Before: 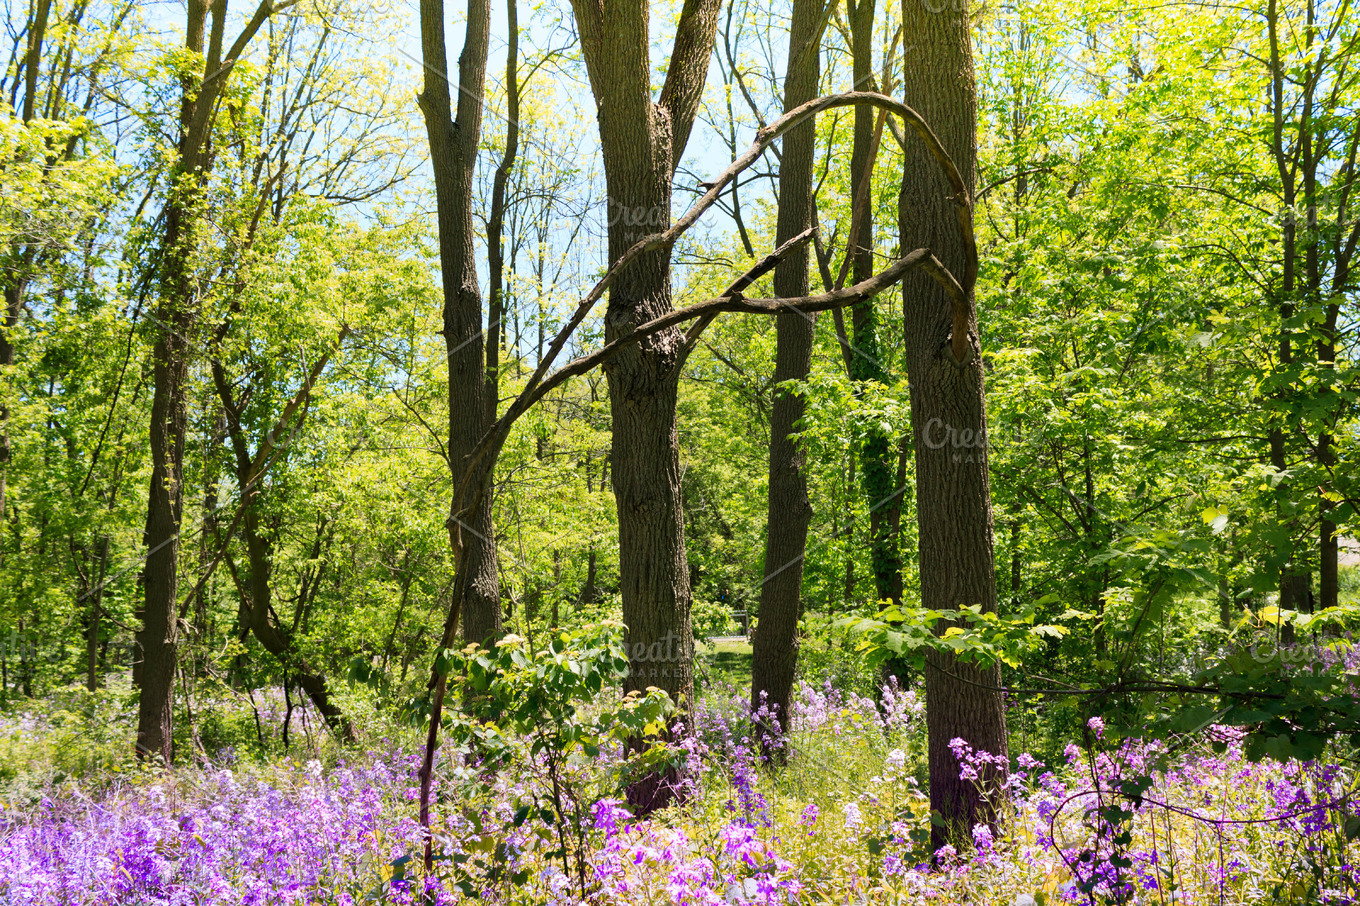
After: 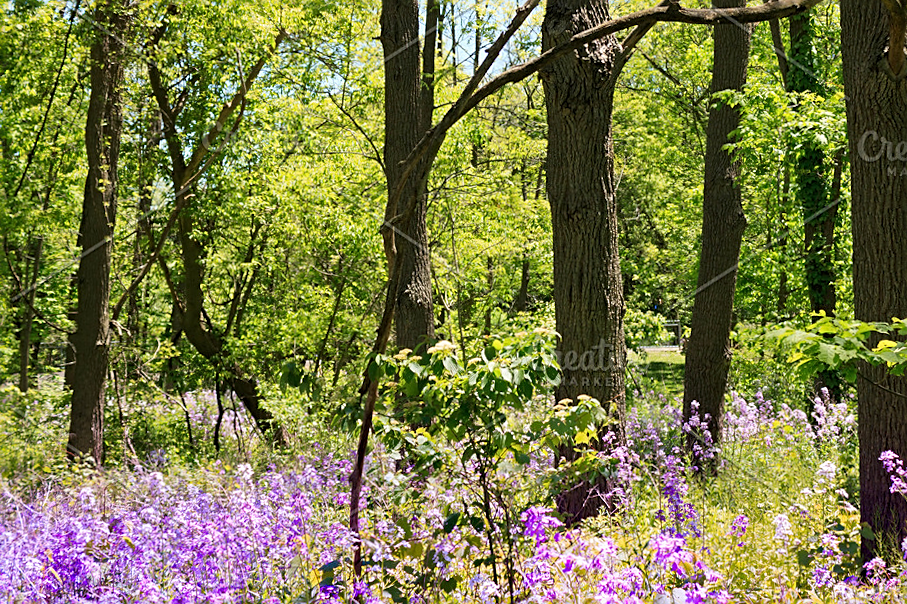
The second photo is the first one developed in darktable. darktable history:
crop and rotate: angle -0.82°, left 3.85%, top 31.828%, right 27.992%
sharpen: on, module defaults
